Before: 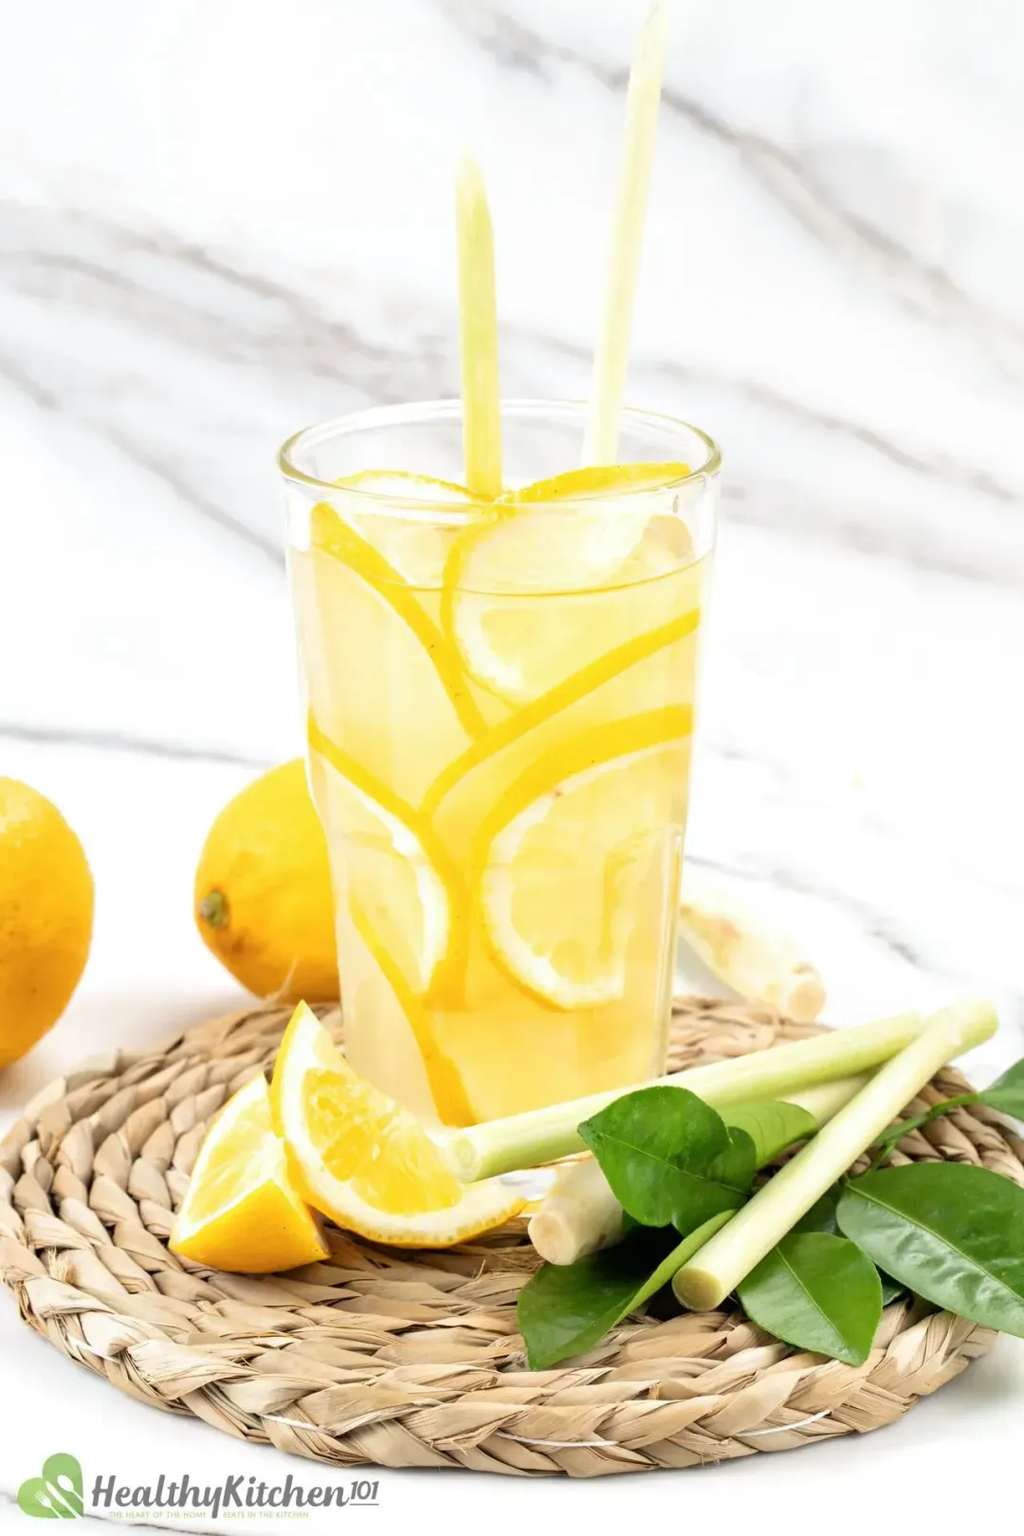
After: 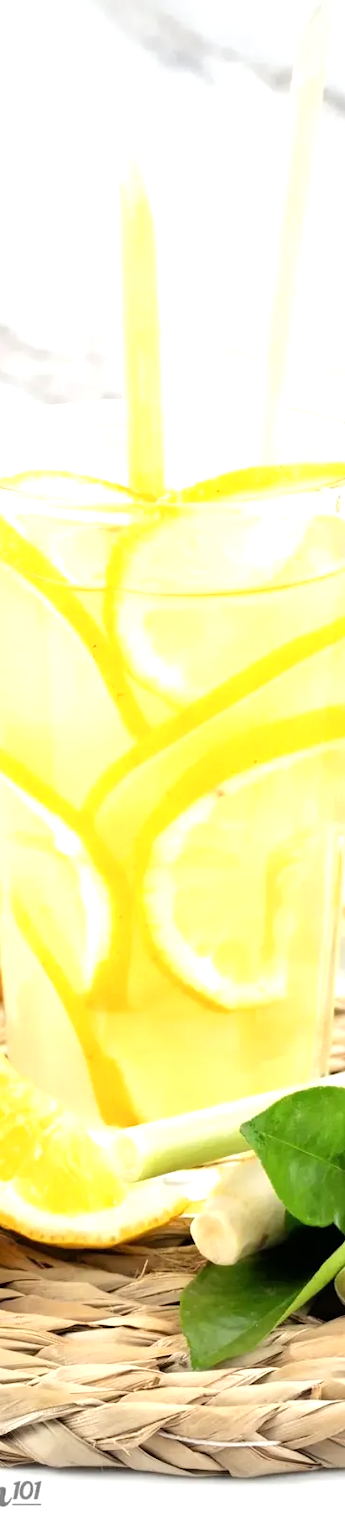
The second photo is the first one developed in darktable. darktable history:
tone equalizer: -8 EV -0.416 EV, -7 EV -0.413 EV, -6 EV -0.318 EV, -5 EV -0.202 EV, -3 EV 0.201 EV, -2 EV 0.343 EV, -1 EV 0.405 EV, +0 EV 0.388 EV
vignetting: brightness -0.438, saturation -0.686
crop: left 32.986%, right 33.302%
